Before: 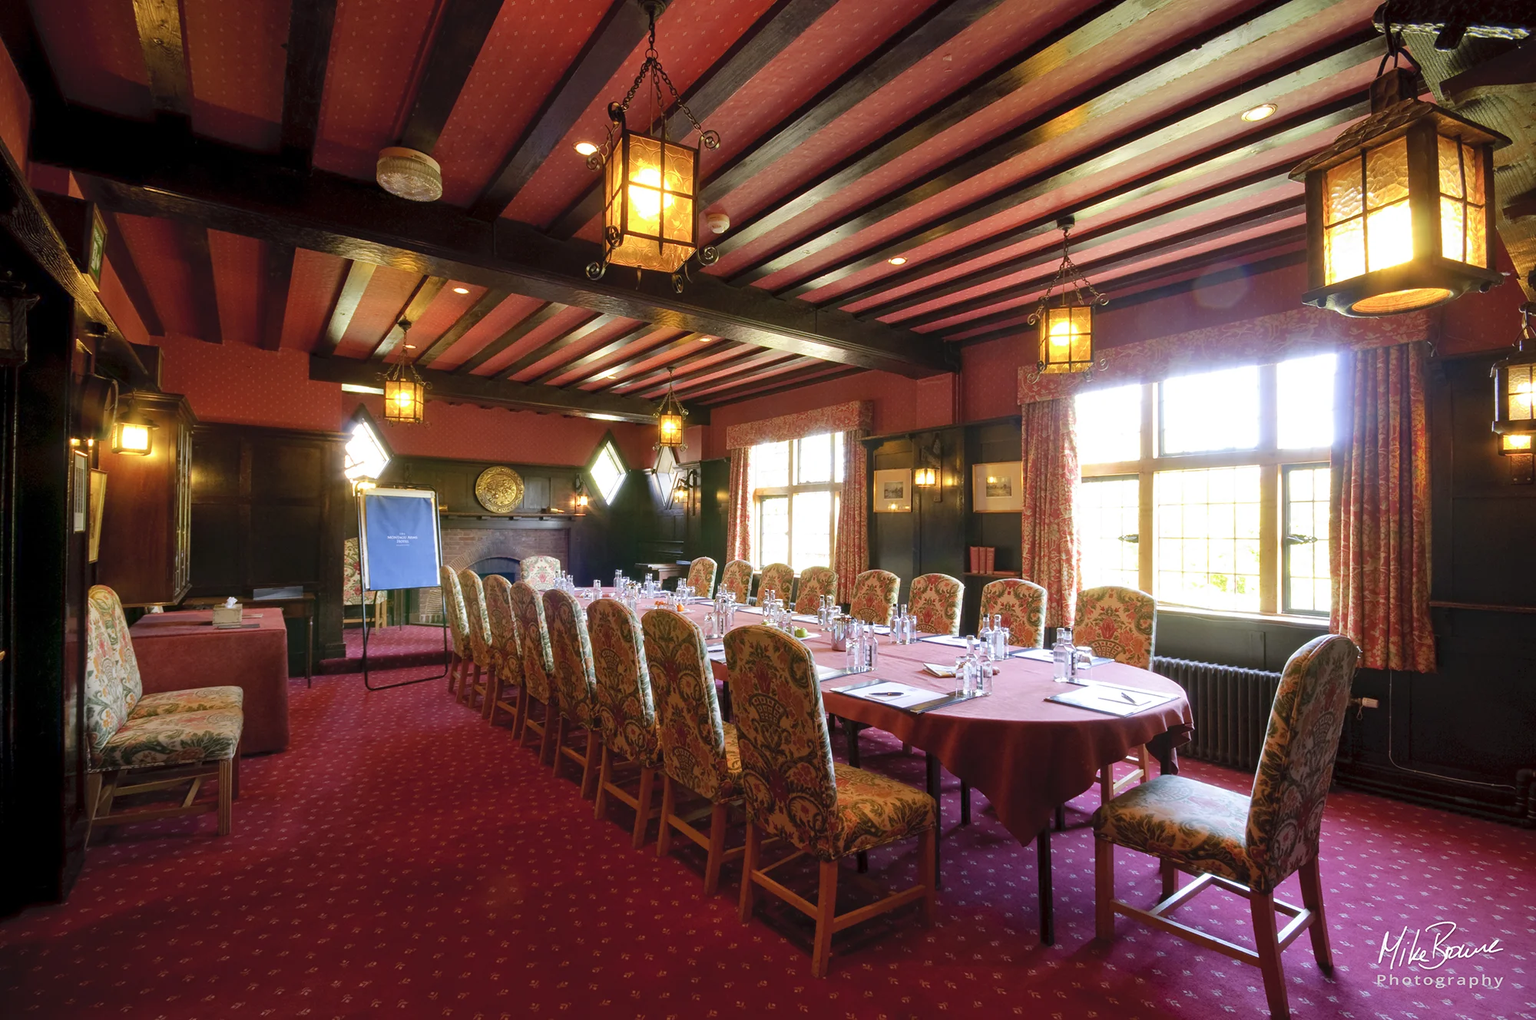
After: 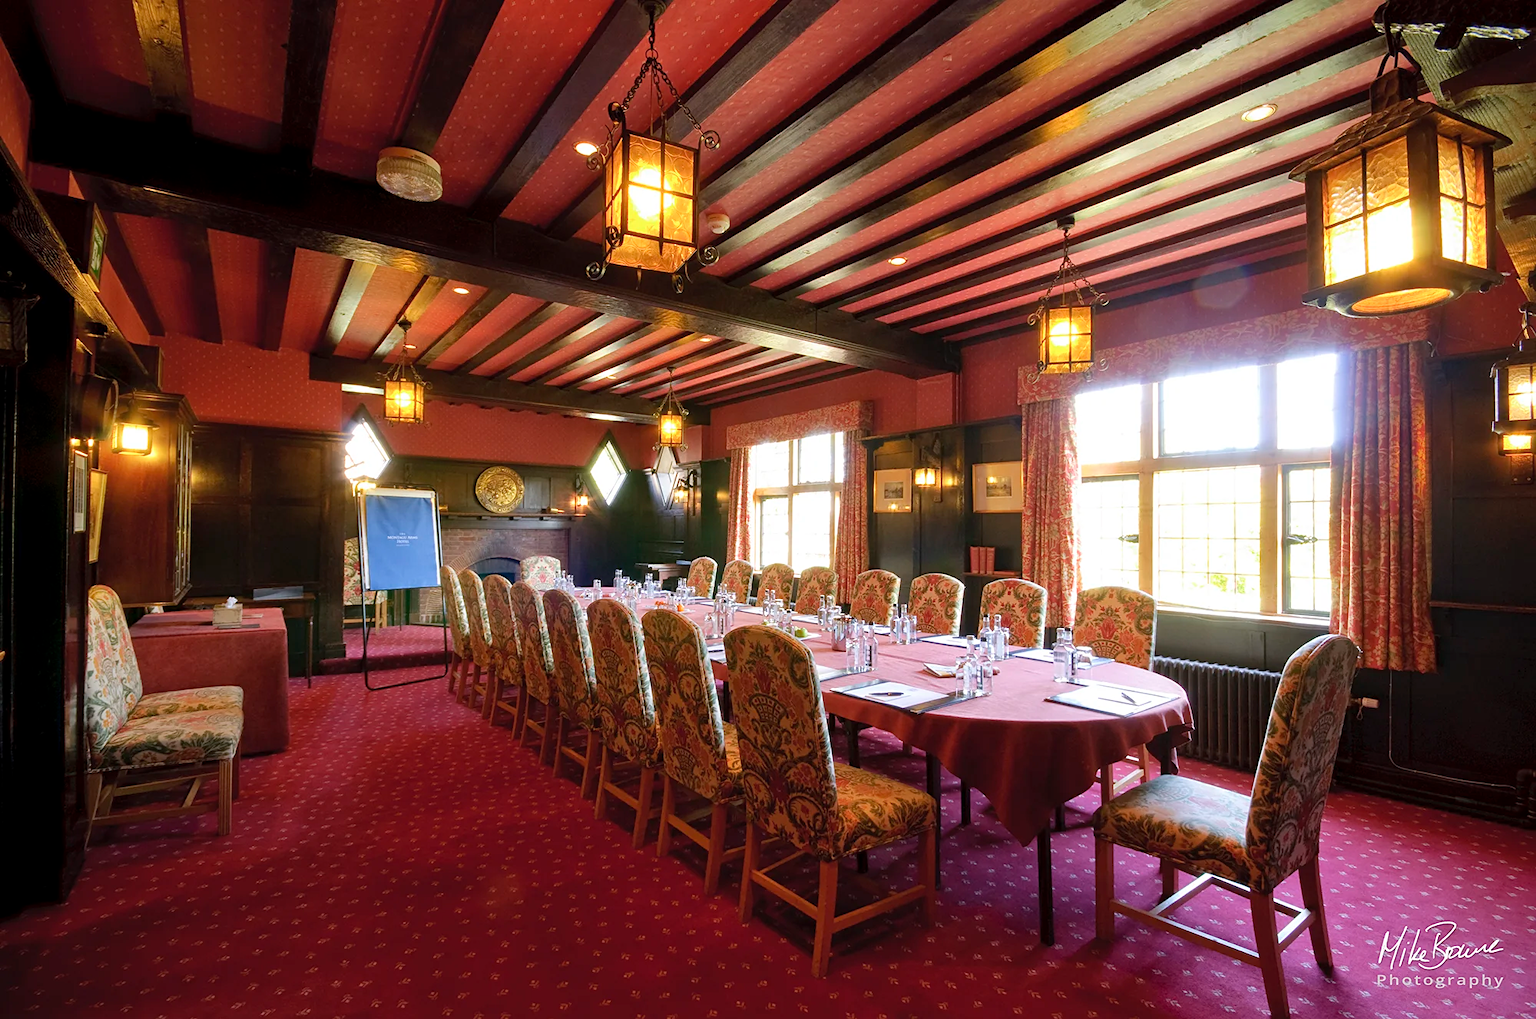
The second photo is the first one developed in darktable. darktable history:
sharpen: amount 0.215
